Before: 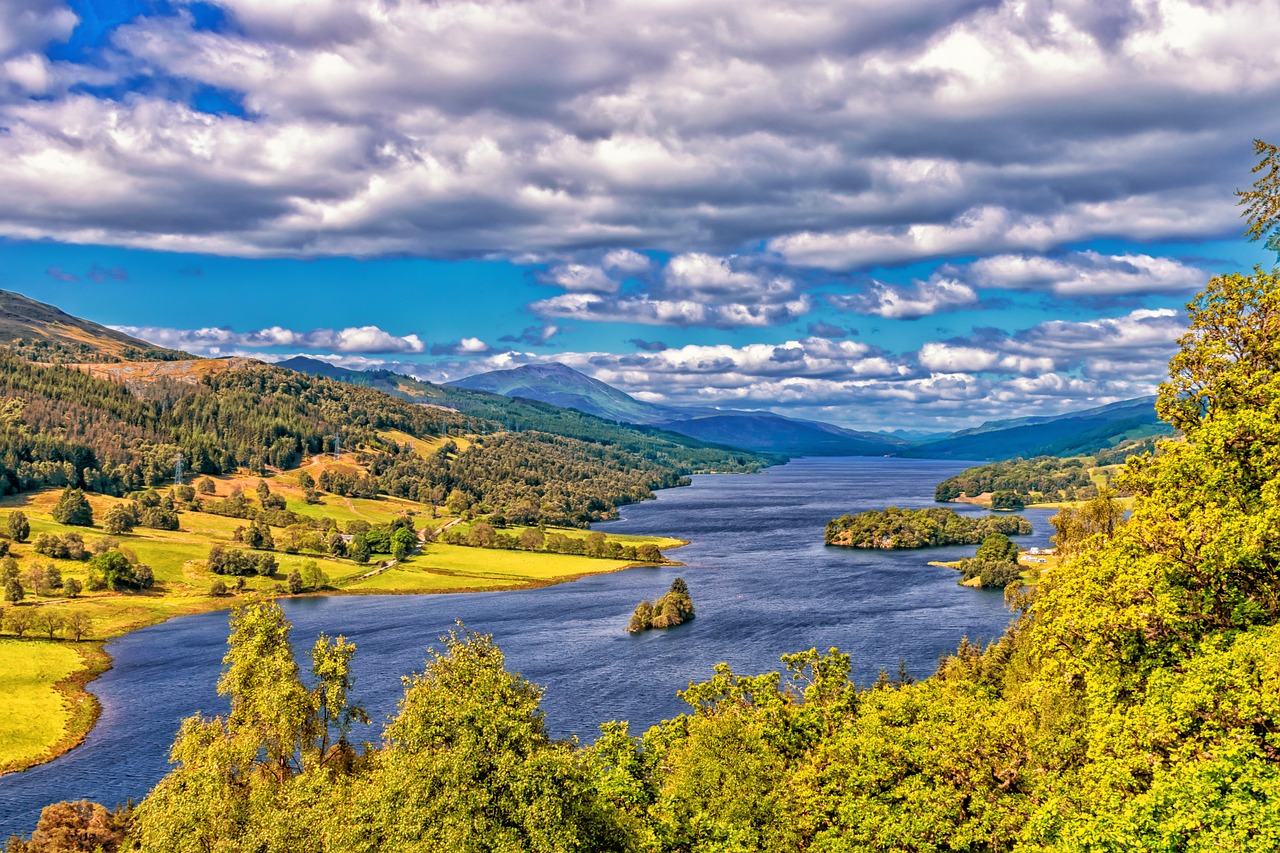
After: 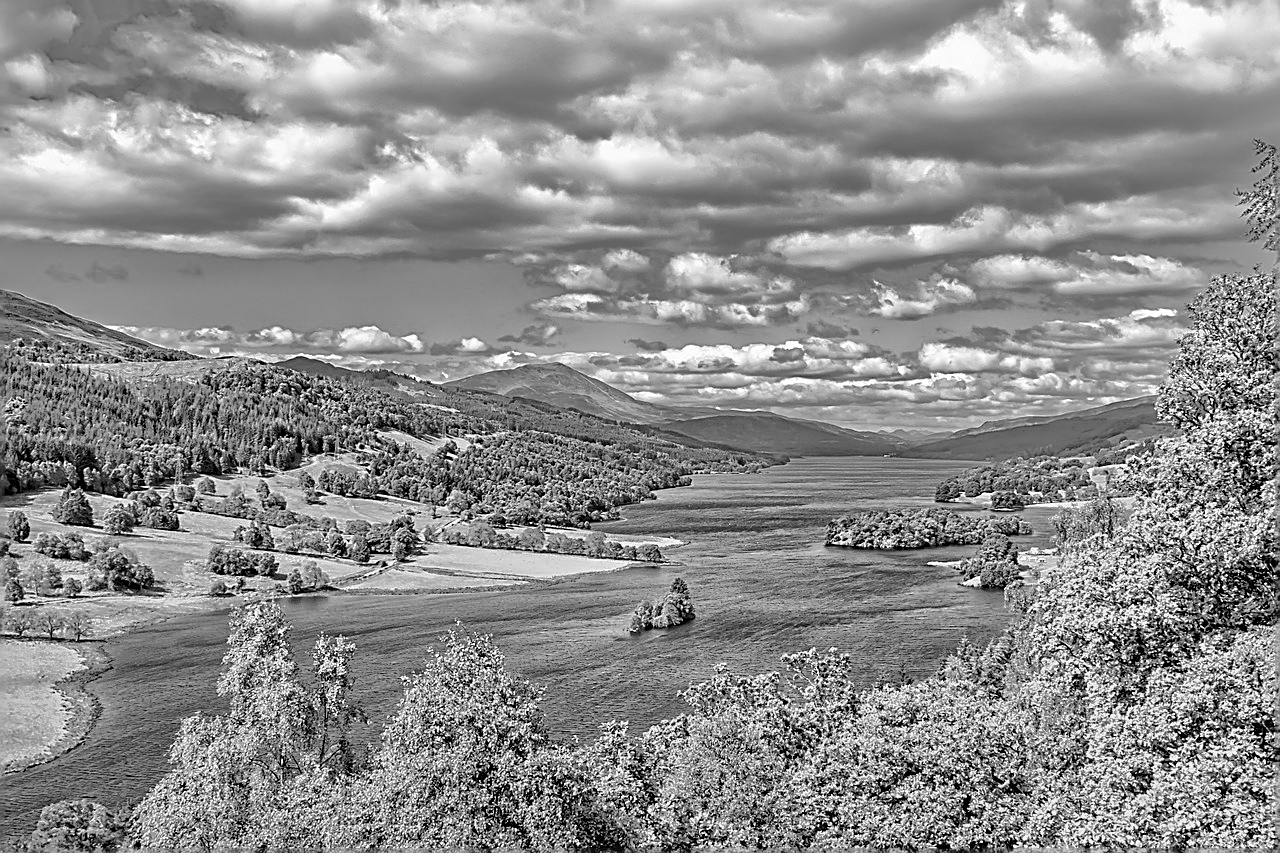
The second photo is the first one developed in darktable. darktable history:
shadows and highlights: shadows 25, highlights -70
sharpen: amount 1
monochrome: on, module defaults
contrast brightness saturation: contrast 0.2, brightness 0.16, saturation 0.22
